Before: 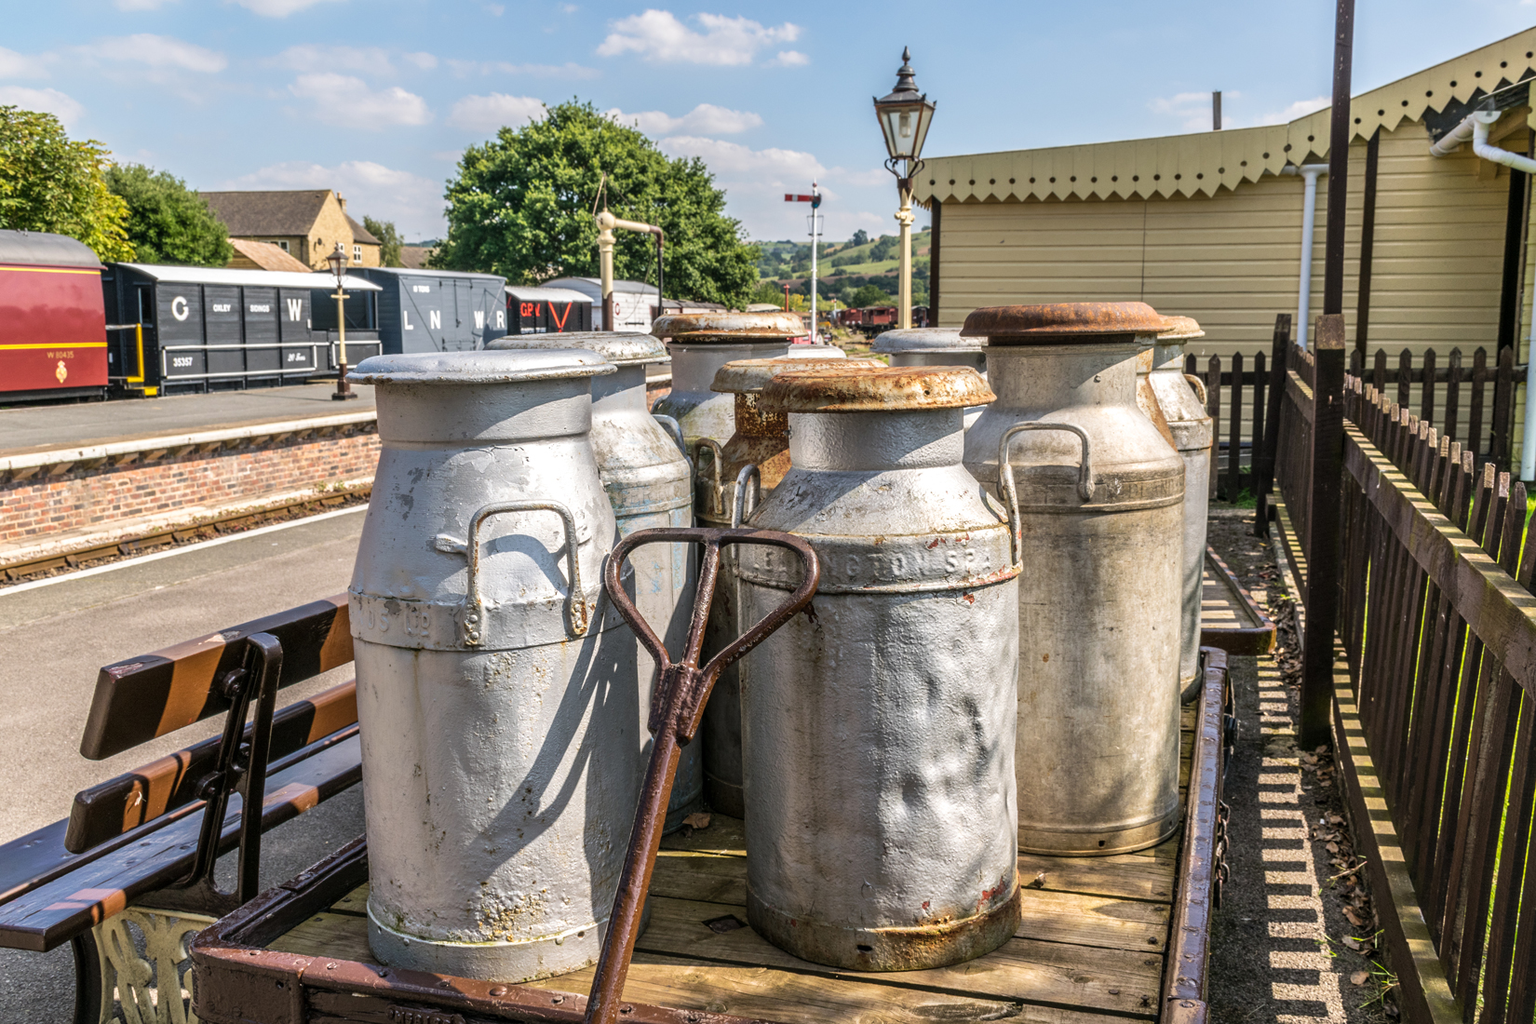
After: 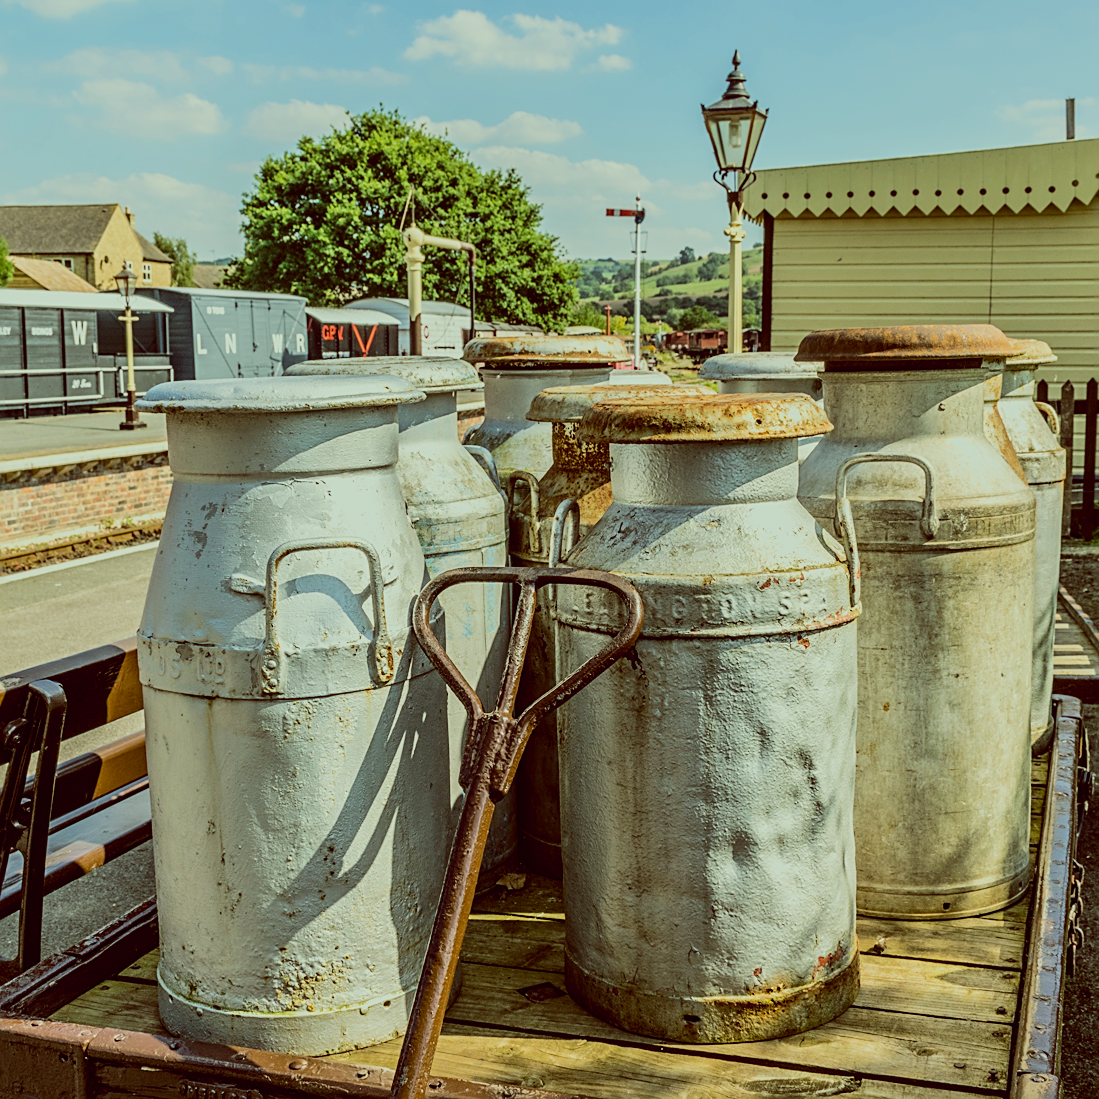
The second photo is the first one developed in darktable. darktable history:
sharpen: on, module defaults
crop and rotate: left 14.385%, right 18.948%
shadows and highlights: radius 331.84, shadows 53.55, highlights -100, compress 94.63%, highlights color adjustment 73.23%, soften with gaussian
filmic rgb: black relative exposure -6.15 EV, white relative exposure 6.96 EV, hardness 2.23, color science v6 (2022)
color balance: lift [1, 1.015, 0.987, 0.985], gamma [1, 0.959, 1.042, 0.958], gain [0.927, 0.938, 1.072, 0.928], contrast 1.5%
exposure: exposure 0.375 EV, compensate highlight preservation false
